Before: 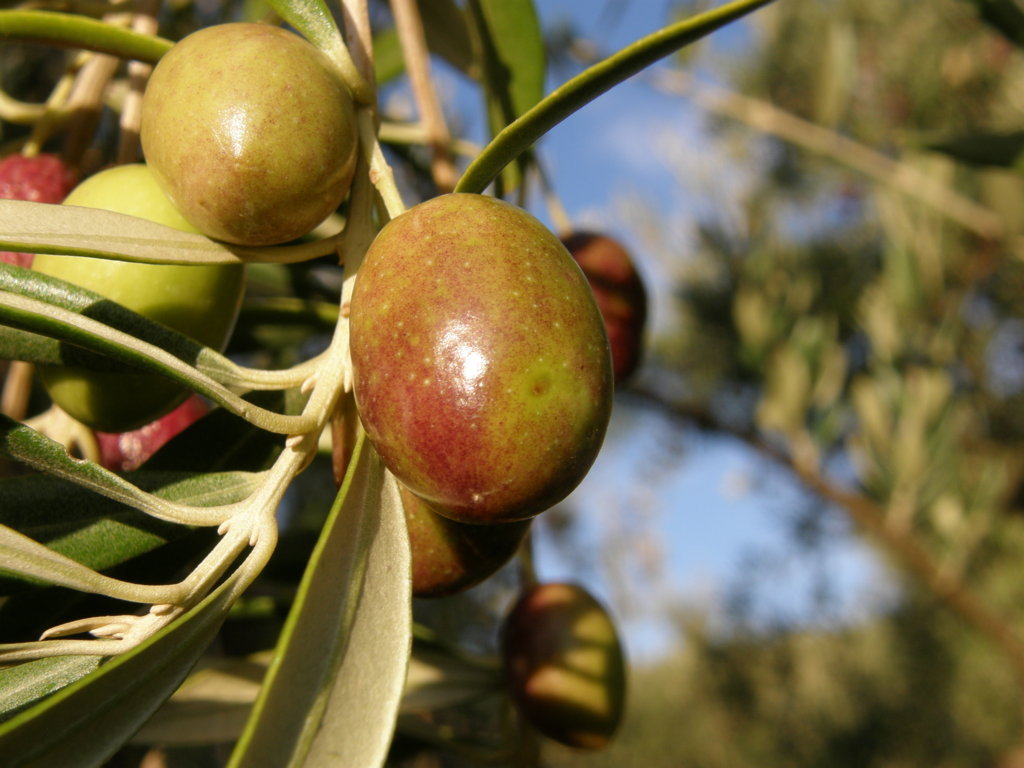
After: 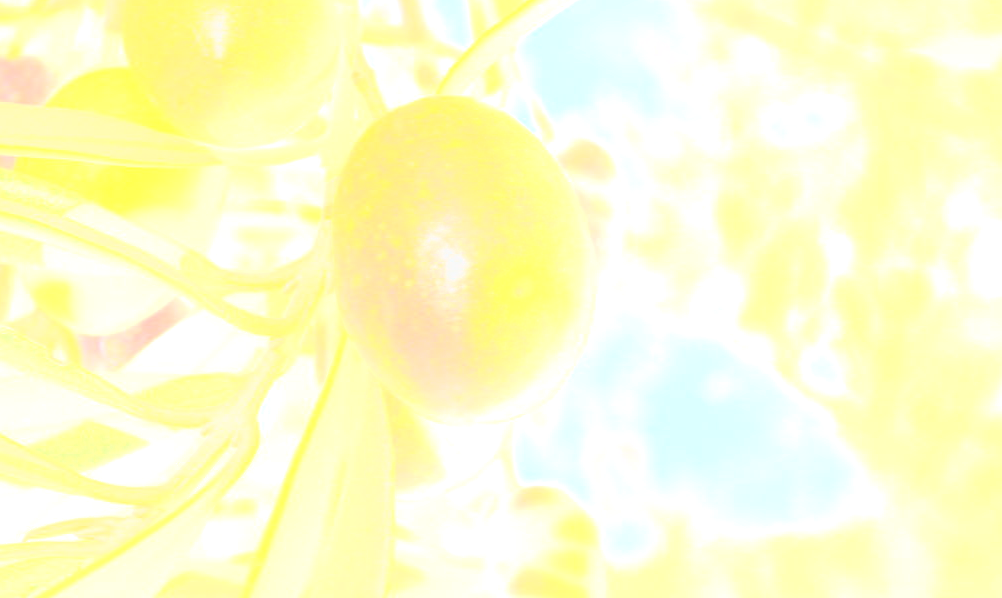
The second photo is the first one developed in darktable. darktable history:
exposure: black level correction 0, exposure 0.9 EV, compensate highlight preservation false
bloom: size 85%, threshold 5%, strength 85%
crop and rotate: left 1.814%, top 12.818%, right 0.25%, bottom 9.225%
